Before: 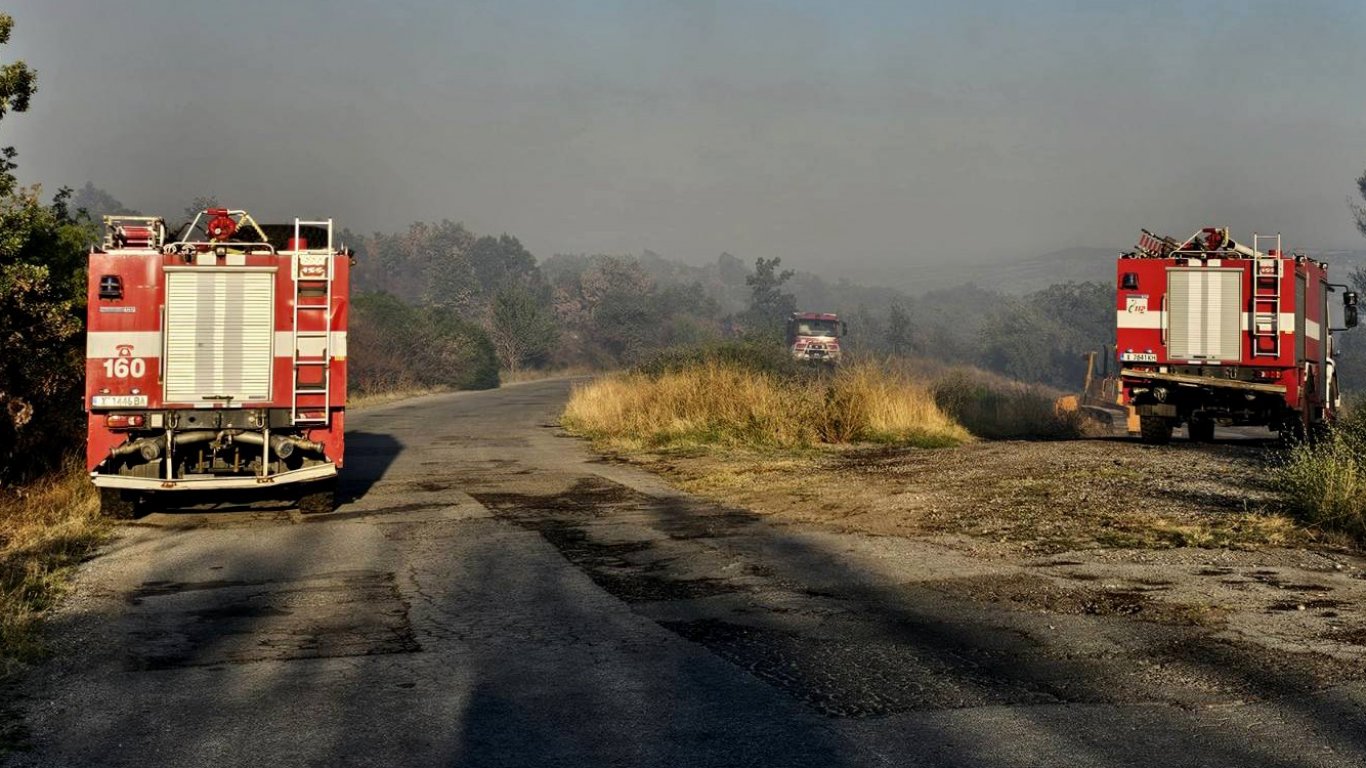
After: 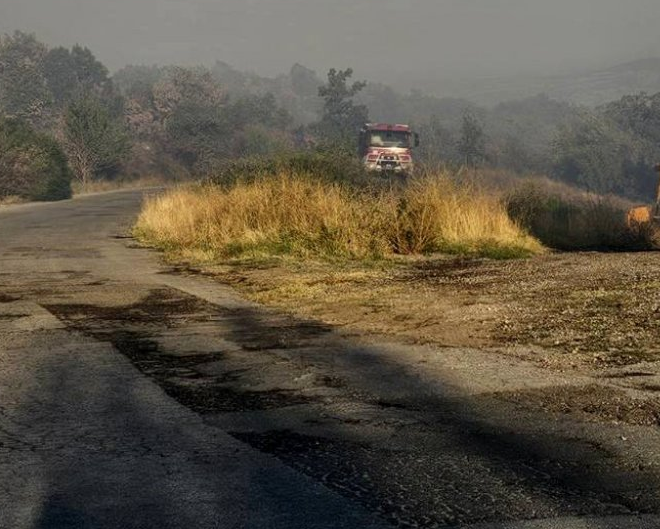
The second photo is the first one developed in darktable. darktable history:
crop: left 31.352%, top 24.734%, right 20.265%, bottom 6.293%
